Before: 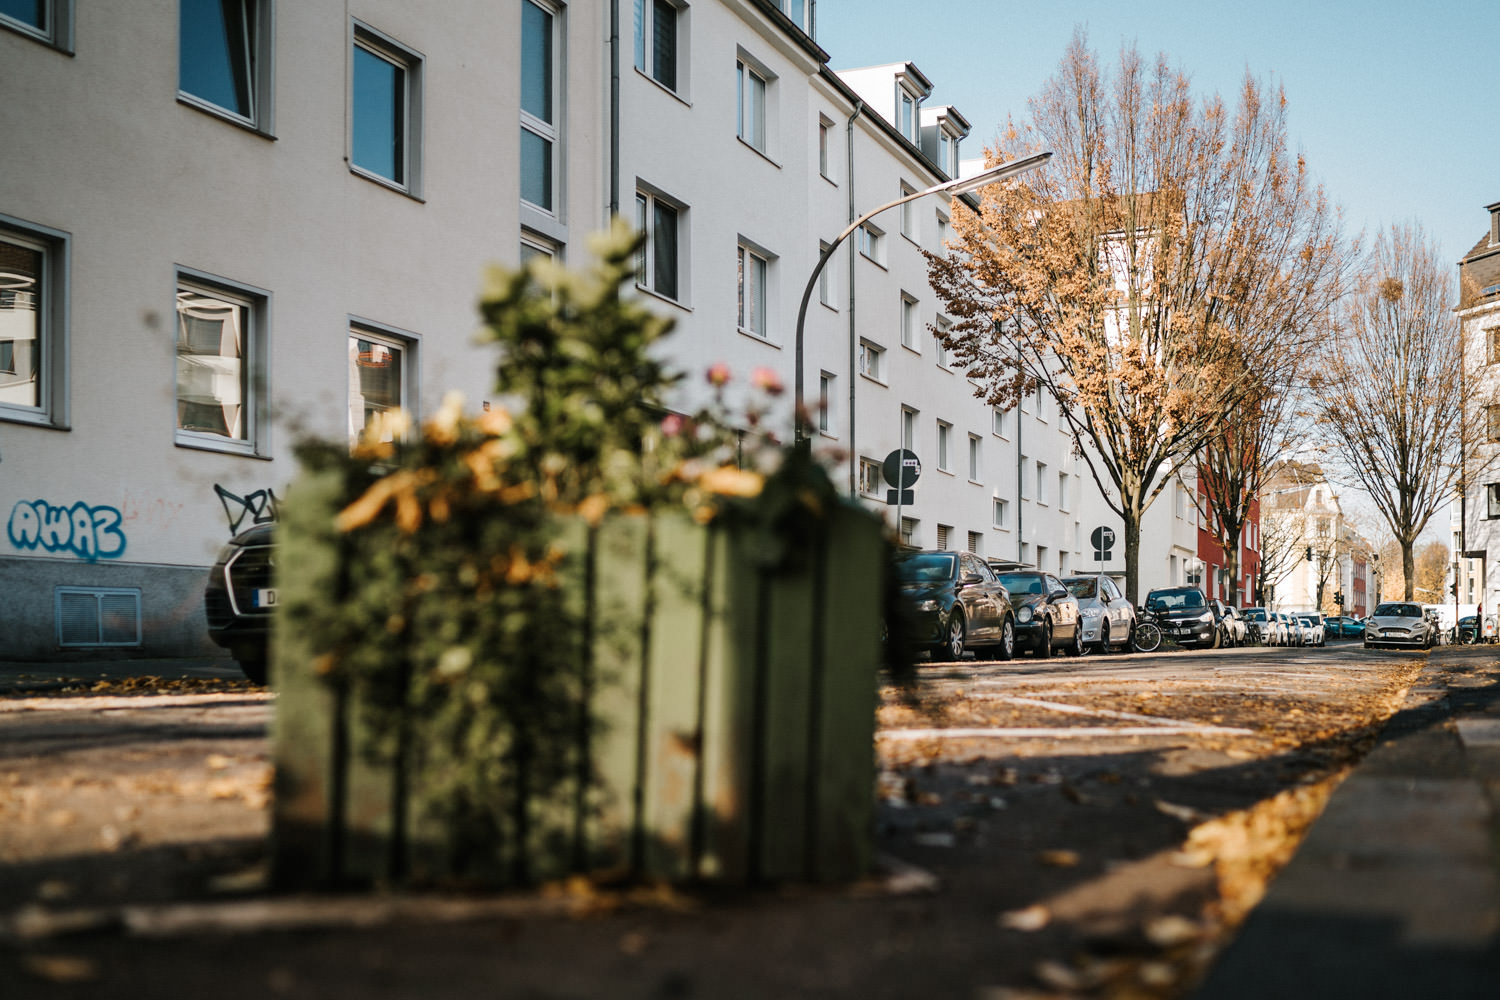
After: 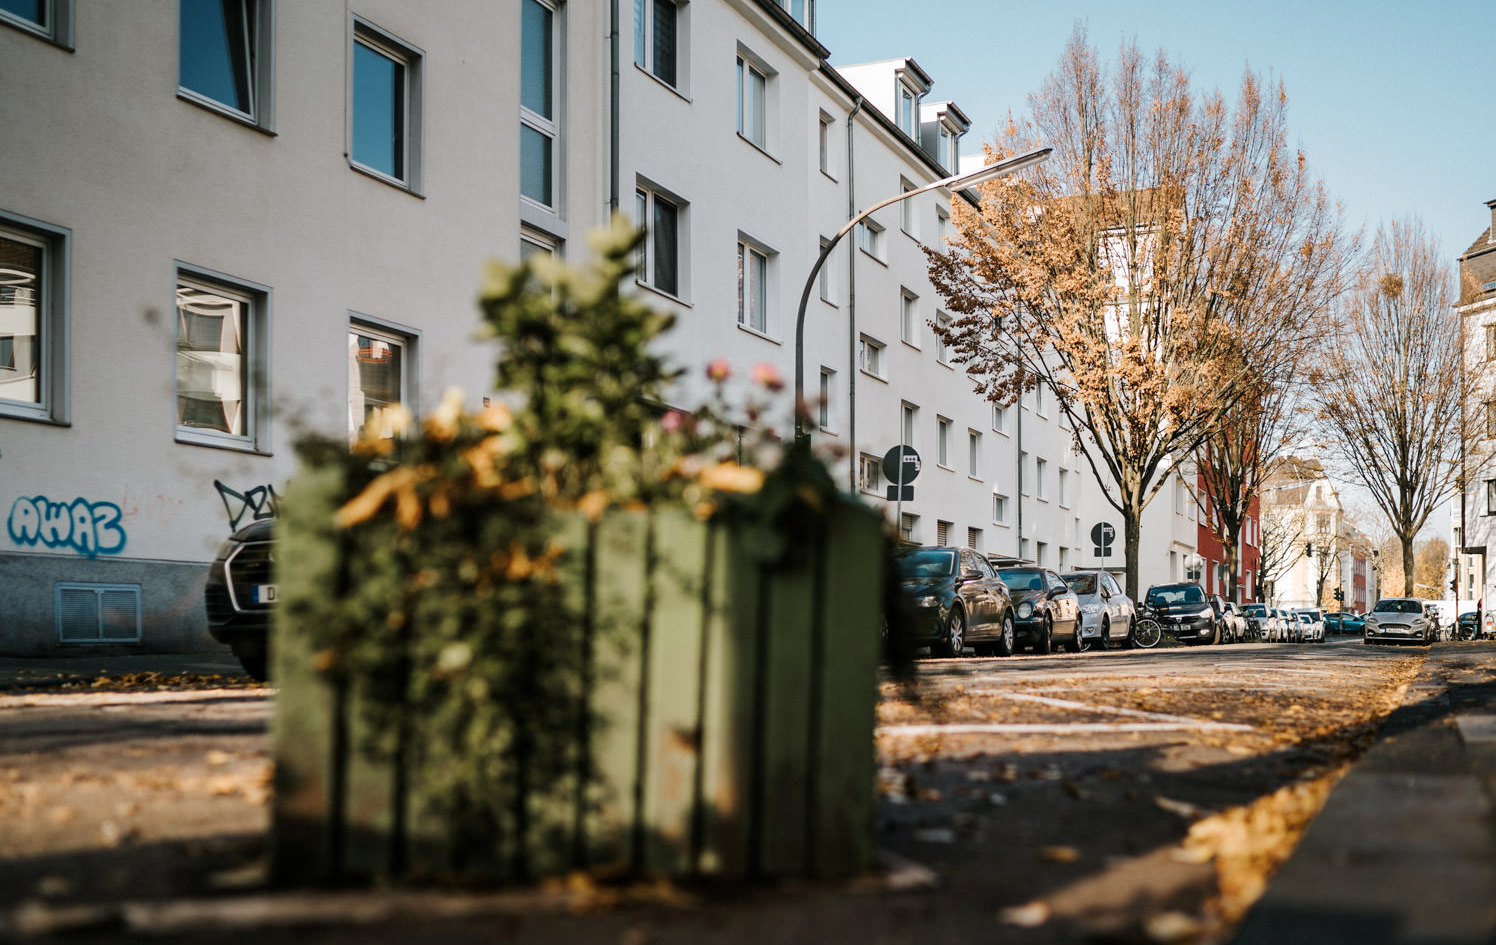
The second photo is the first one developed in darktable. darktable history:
exposure: black level correction 0.001, compensate highlight preservation false
crop: top 0.448%, right 0.264%, bottom 5.045%
